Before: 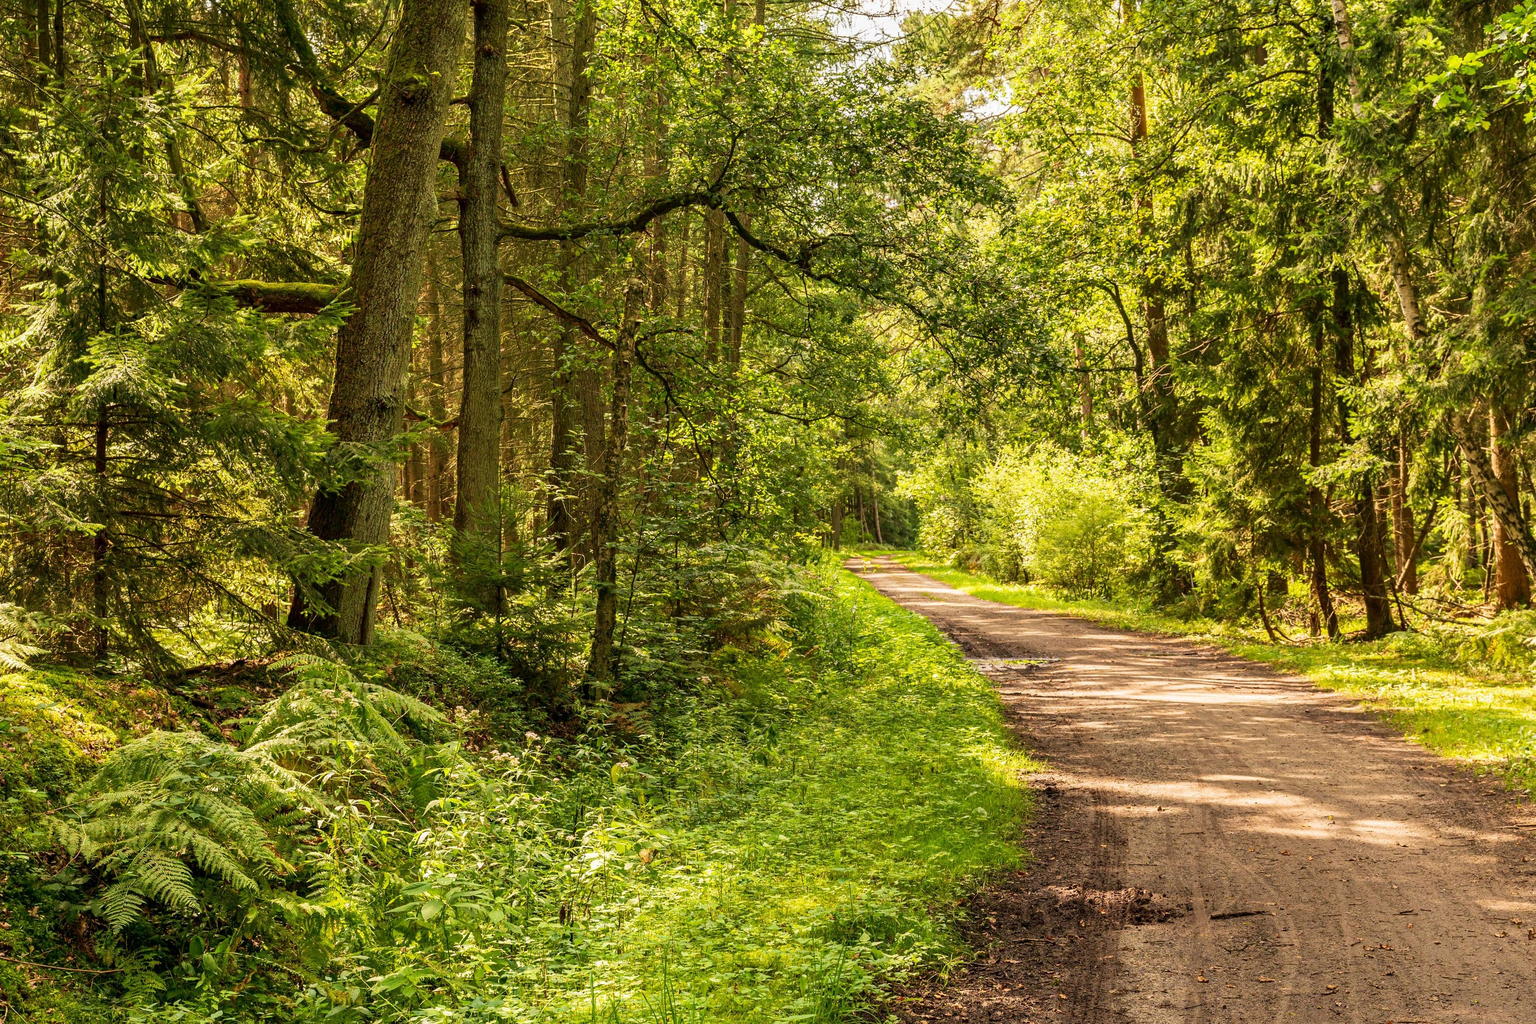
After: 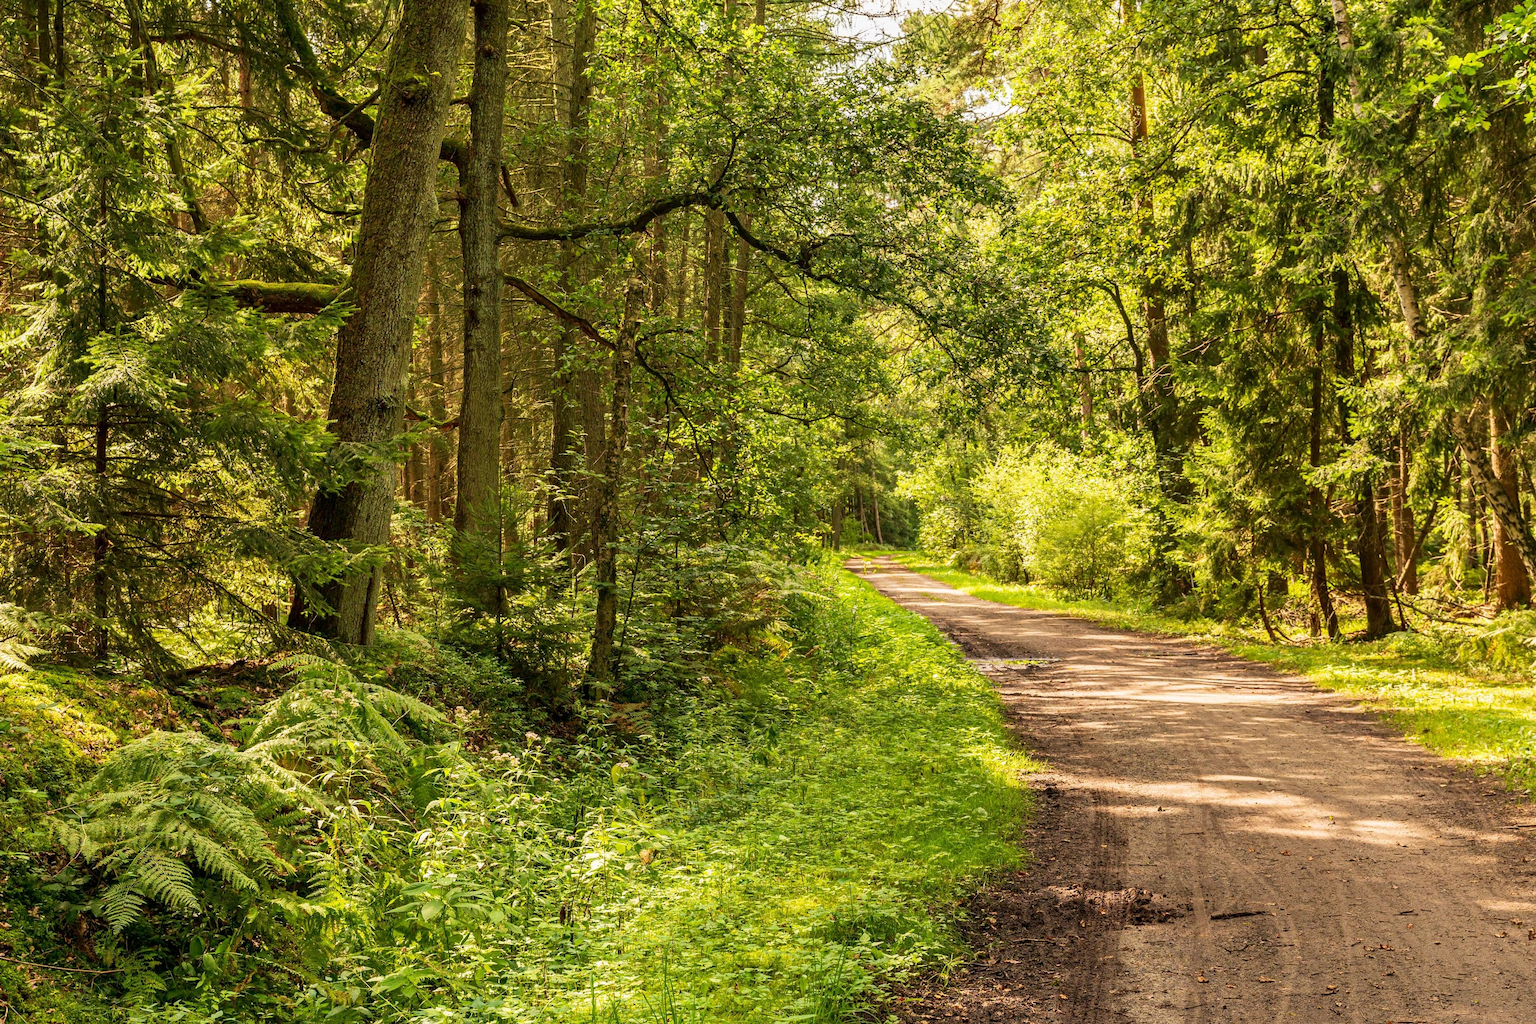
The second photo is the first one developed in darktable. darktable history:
color zones: mix 102.03%
